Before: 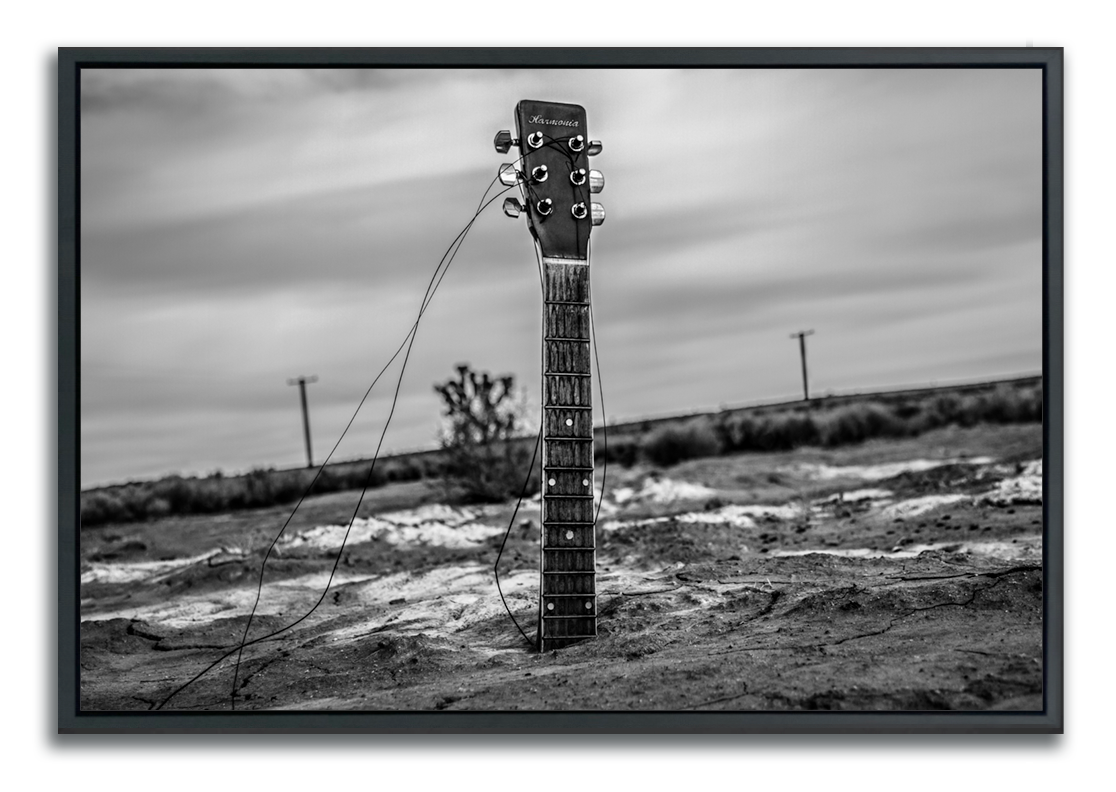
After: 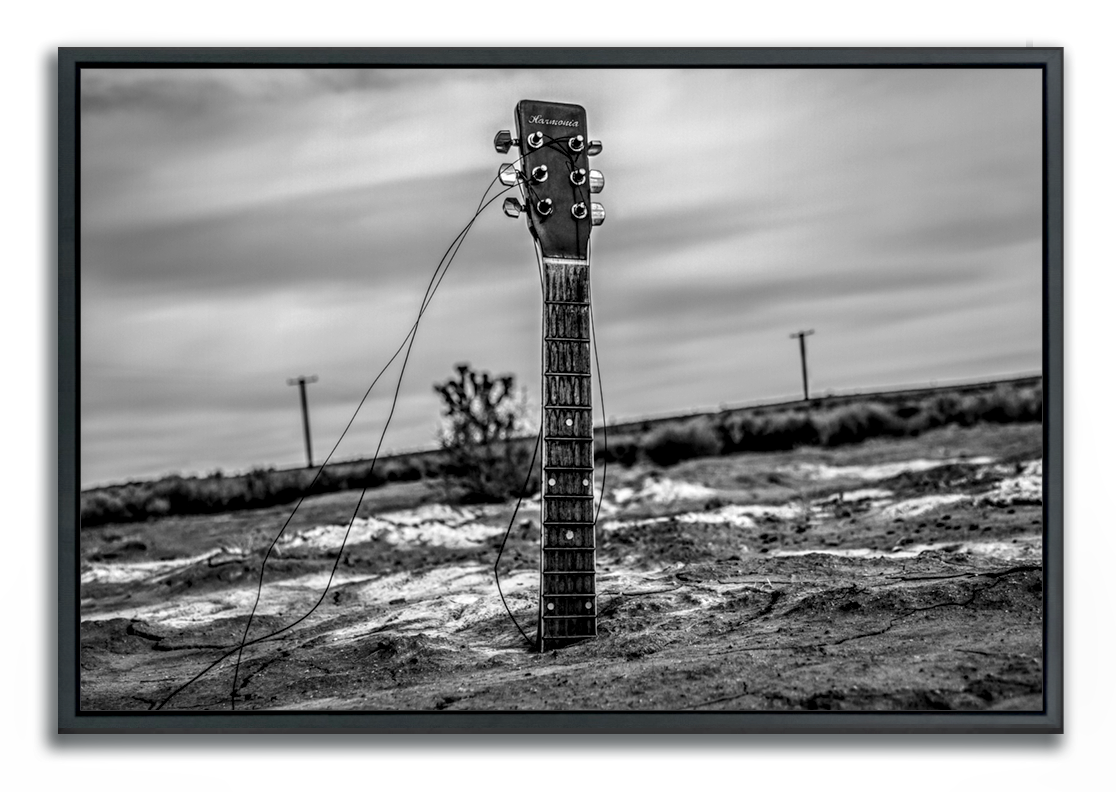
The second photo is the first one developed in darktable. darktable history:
local contrast: detail 140%
exposure: compensate highlight preservation false
